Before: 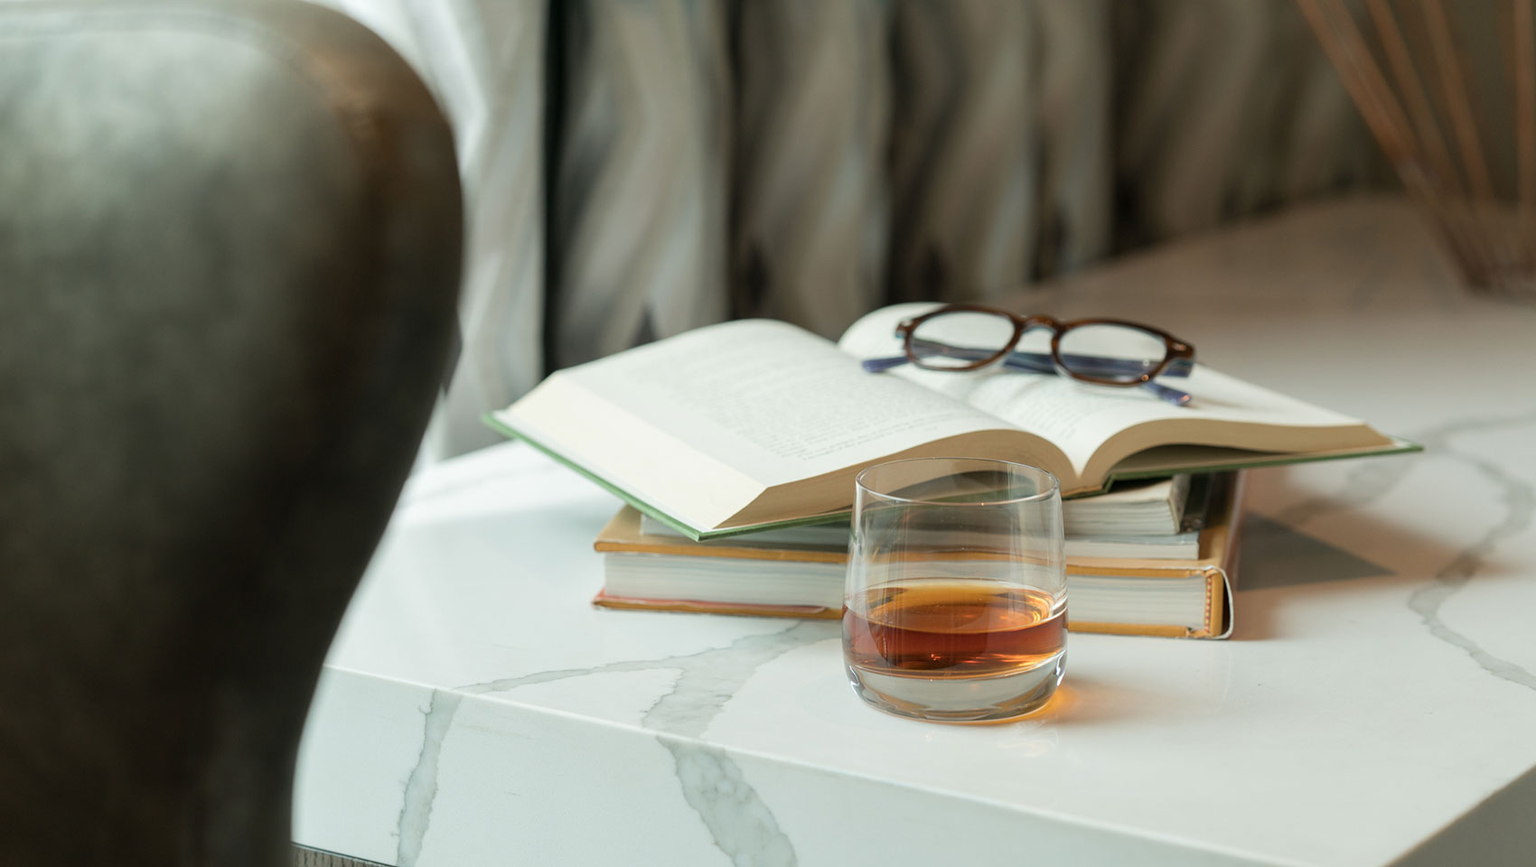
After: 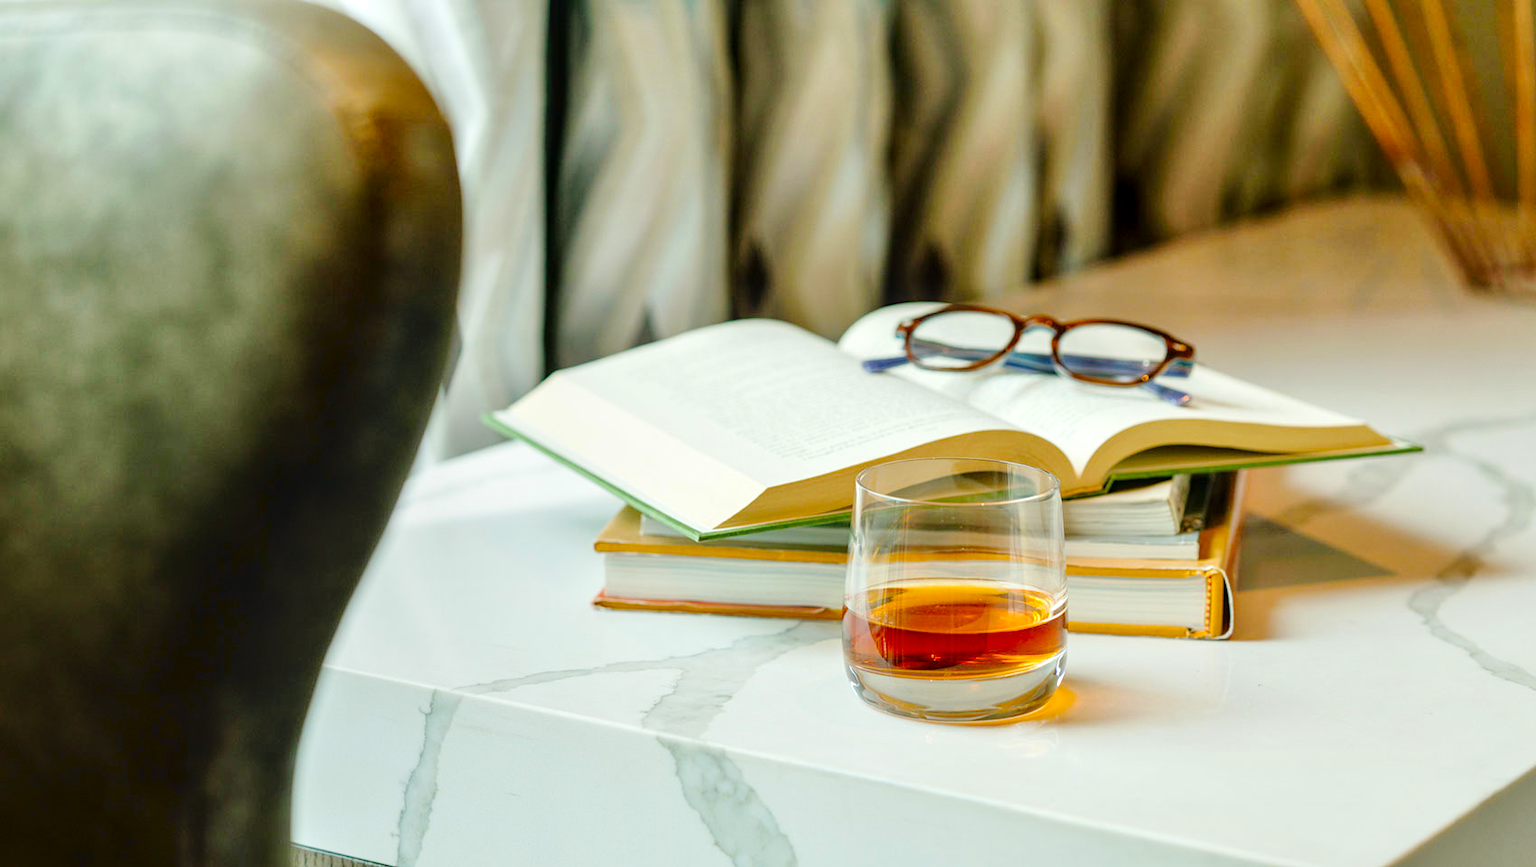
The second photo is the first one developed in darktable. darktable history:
color balance rgb: perceptual saturation grading › global saturation 40%, global vibrance 15%
contrast brightness saturation: contrast 0.13, brightness -0.05, saturation 0.16
tone equalizer: -7 EV 0.15 EV, -6 EV 0.6 EV, -5 EV 1.15 EV, -4 EV 1.33 EV, -3 EV 1.15 EV, -2 EV 0.6 EV, -1 EV 0.15 EV, mask exposure compensation -0.5 EV
tone curve: curves: ch0 [(0, 0) (0.003, 0.035) (0.011, 0.035) (0.025, 0.035) (0.044, 0.046) (0.069, 0.063) (0.1, 0.084) (0.136, 0.123) (0.177, 0.174) (0.224, 0.232) (0.277, 0.304) (0.335, 0.387) (0.399, 0.476) (0.468, 0.566) (0.543, 0.639) (0.623, 0.714) (0.709, 0.776) (0.801, 0.851) (0.898, 0.921) (1, 1)], preserve colors none
local contrast: detail 130%
